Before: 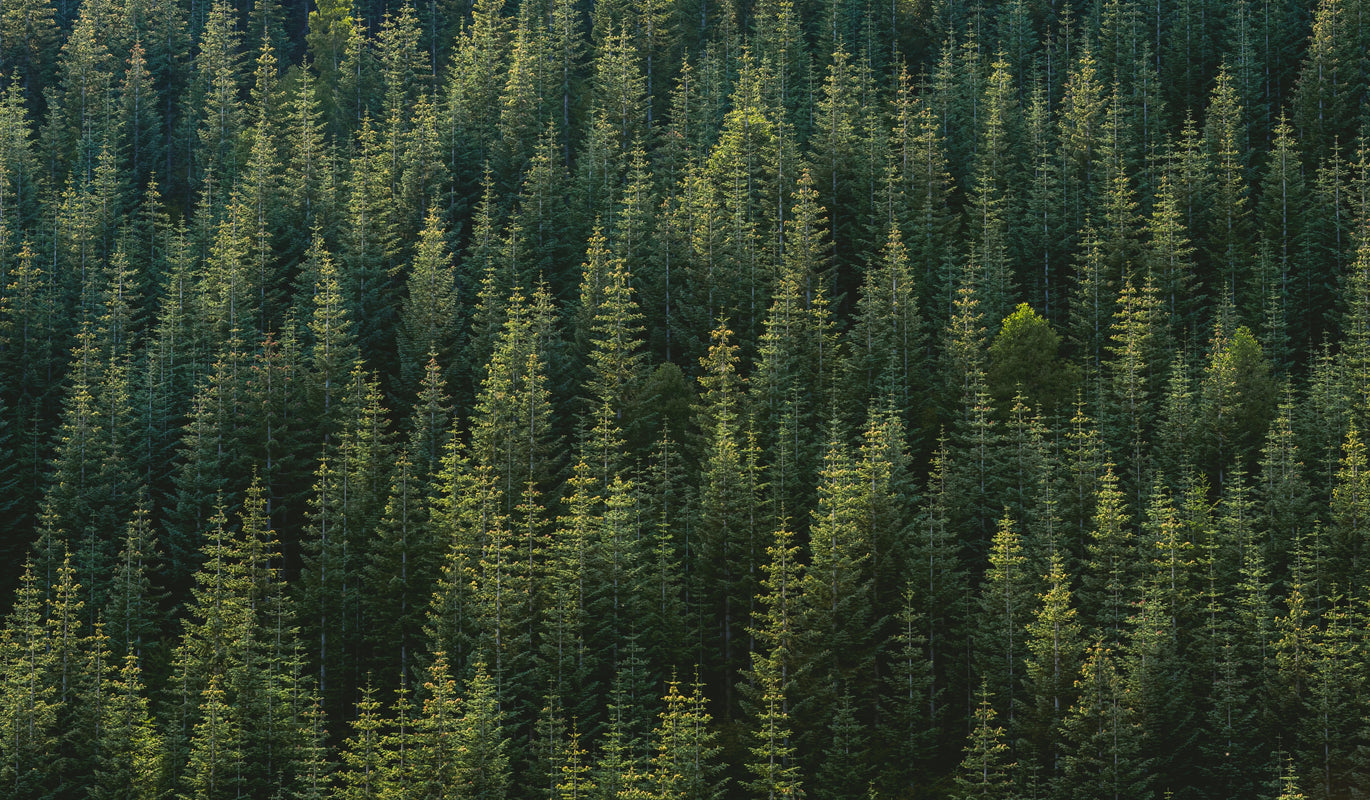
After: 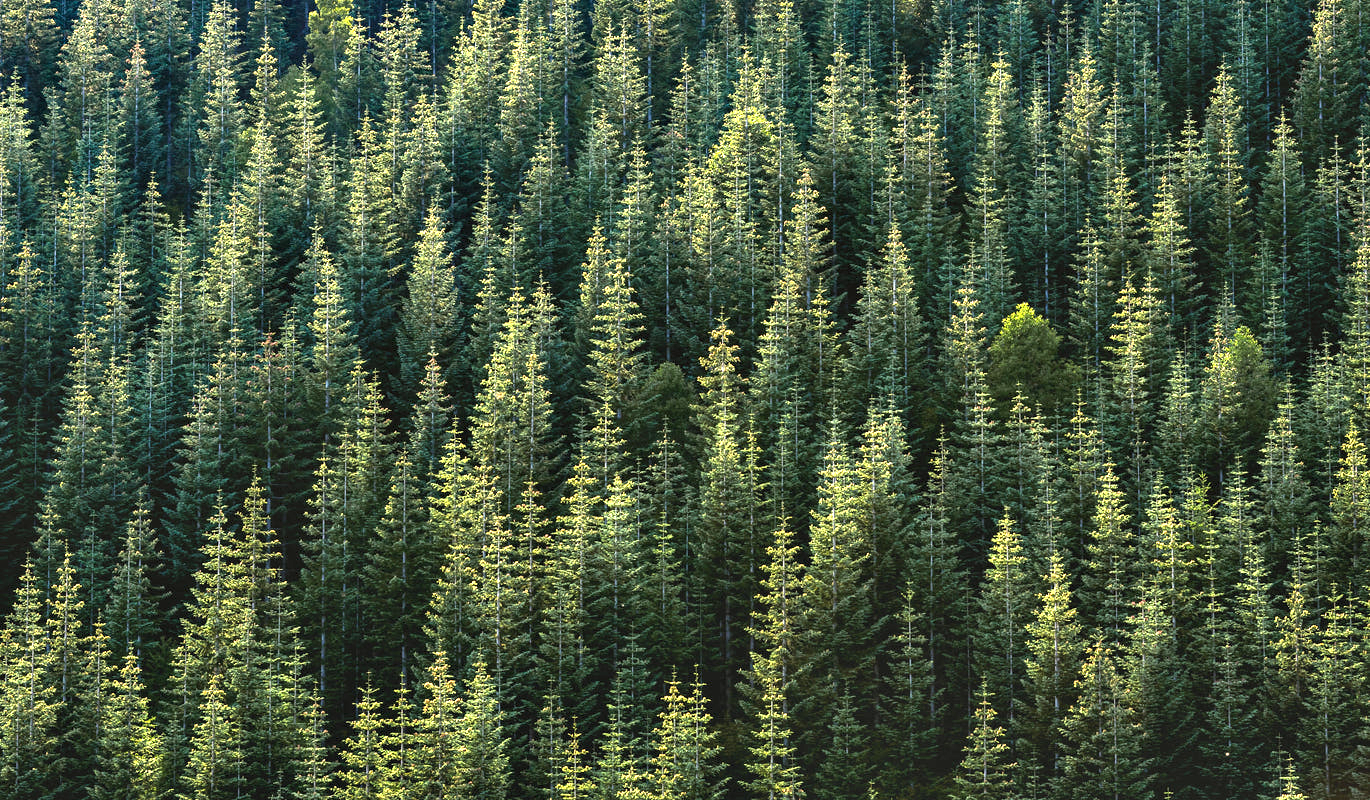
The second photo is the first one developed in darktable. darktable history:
exposure: black level correction 0, exposure 0.95 EV, compensate exposure bias true, compensate highlight preservation false
contrast equalizer: octaves 7, y [[0.6 ×6], [0.55 ×6], [0 ×6], [0 ×6], [0 ×6]]
